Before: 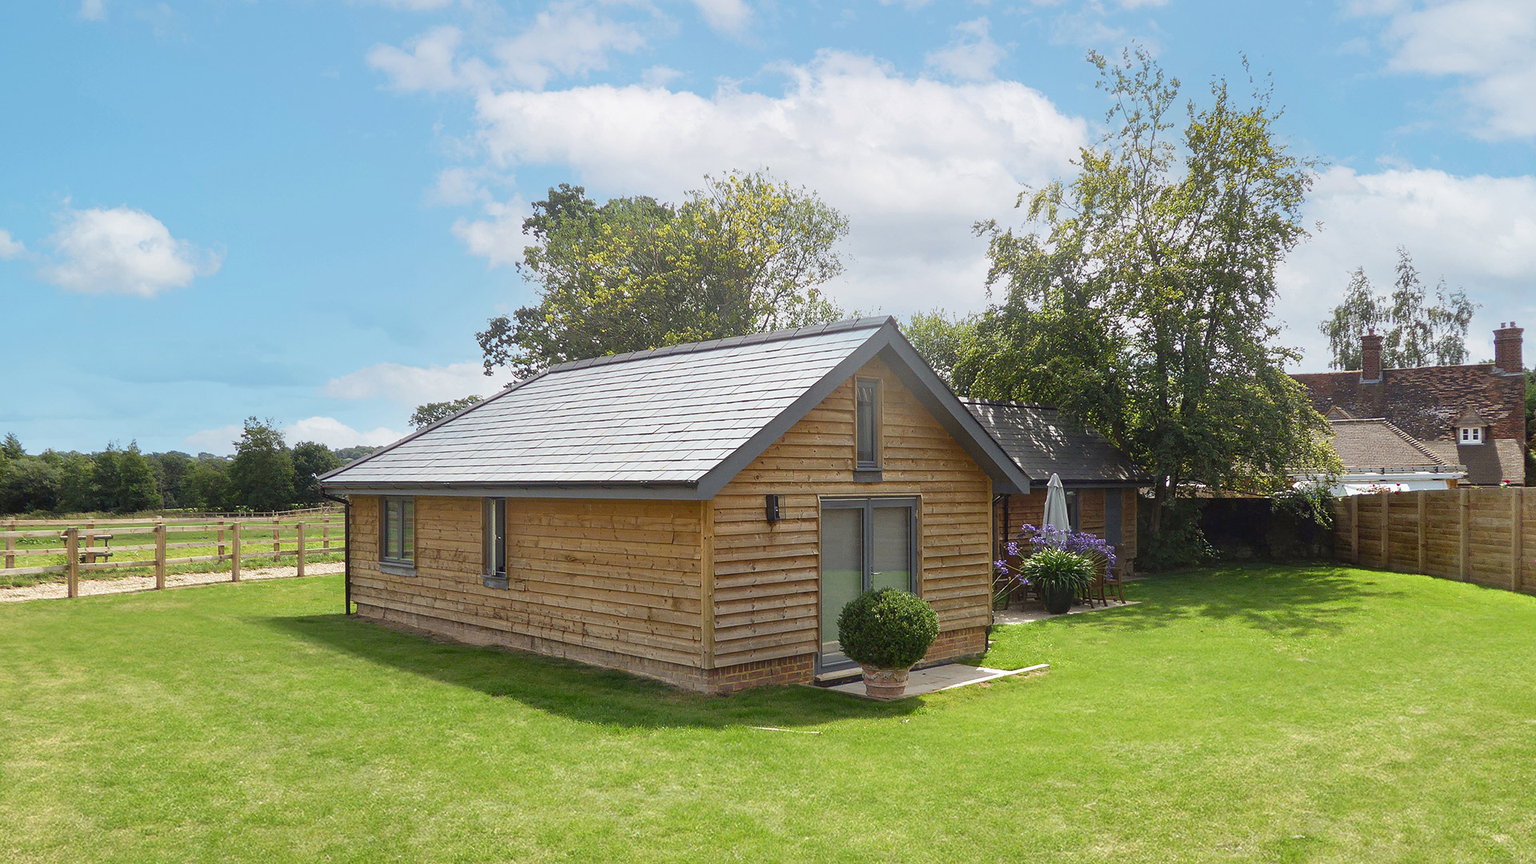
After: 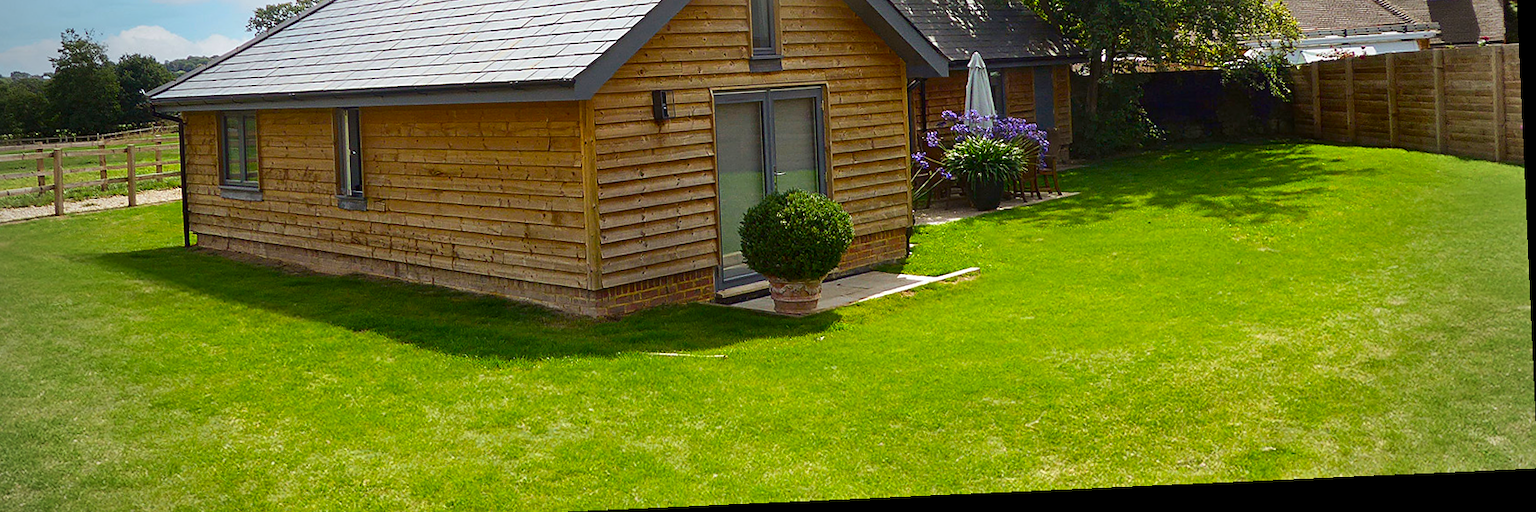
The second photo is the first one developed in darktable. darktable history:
rotate and perspective: rotation -2.56°, automatic cropping off
shadows and highlights: highlights 70.7, soften with gaussian
color balance rgb: perceptual saturation grading › global saturation 20%, global vibrance 20%
vignetting: fall-off start 71.74%
contrast brightness saturation: contrast 0.07, brightness -0.14, saturation 0.11
crop and rotate: left 13.306%, top 48.129%, bottom 2.928%
sharpen: amount 0.2
